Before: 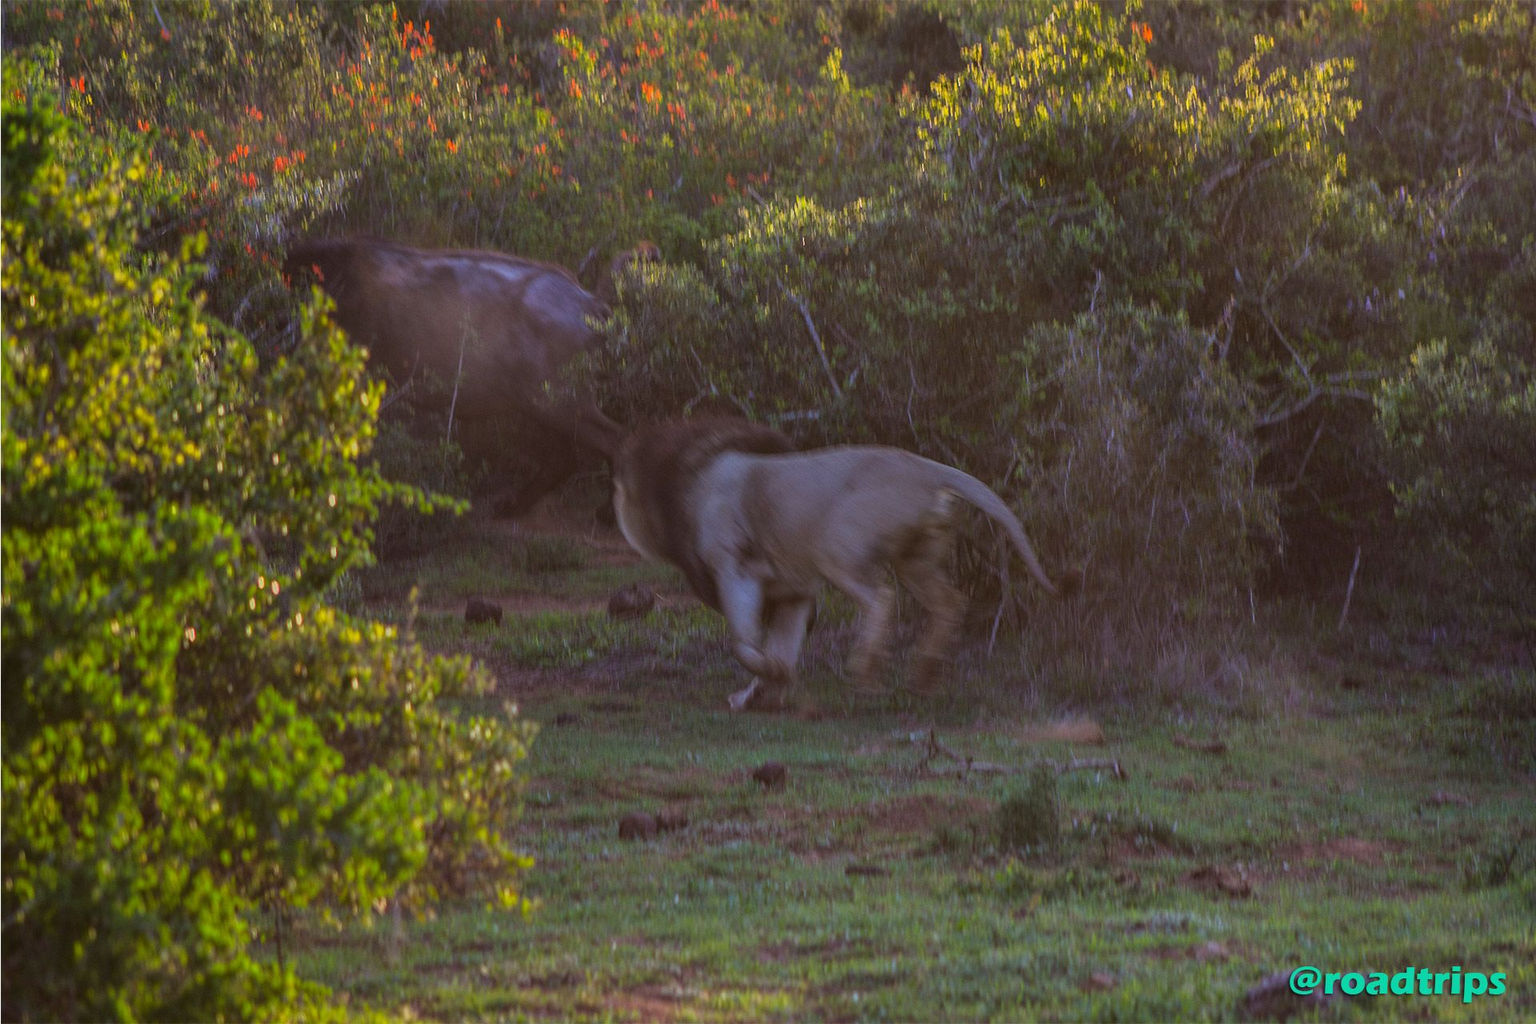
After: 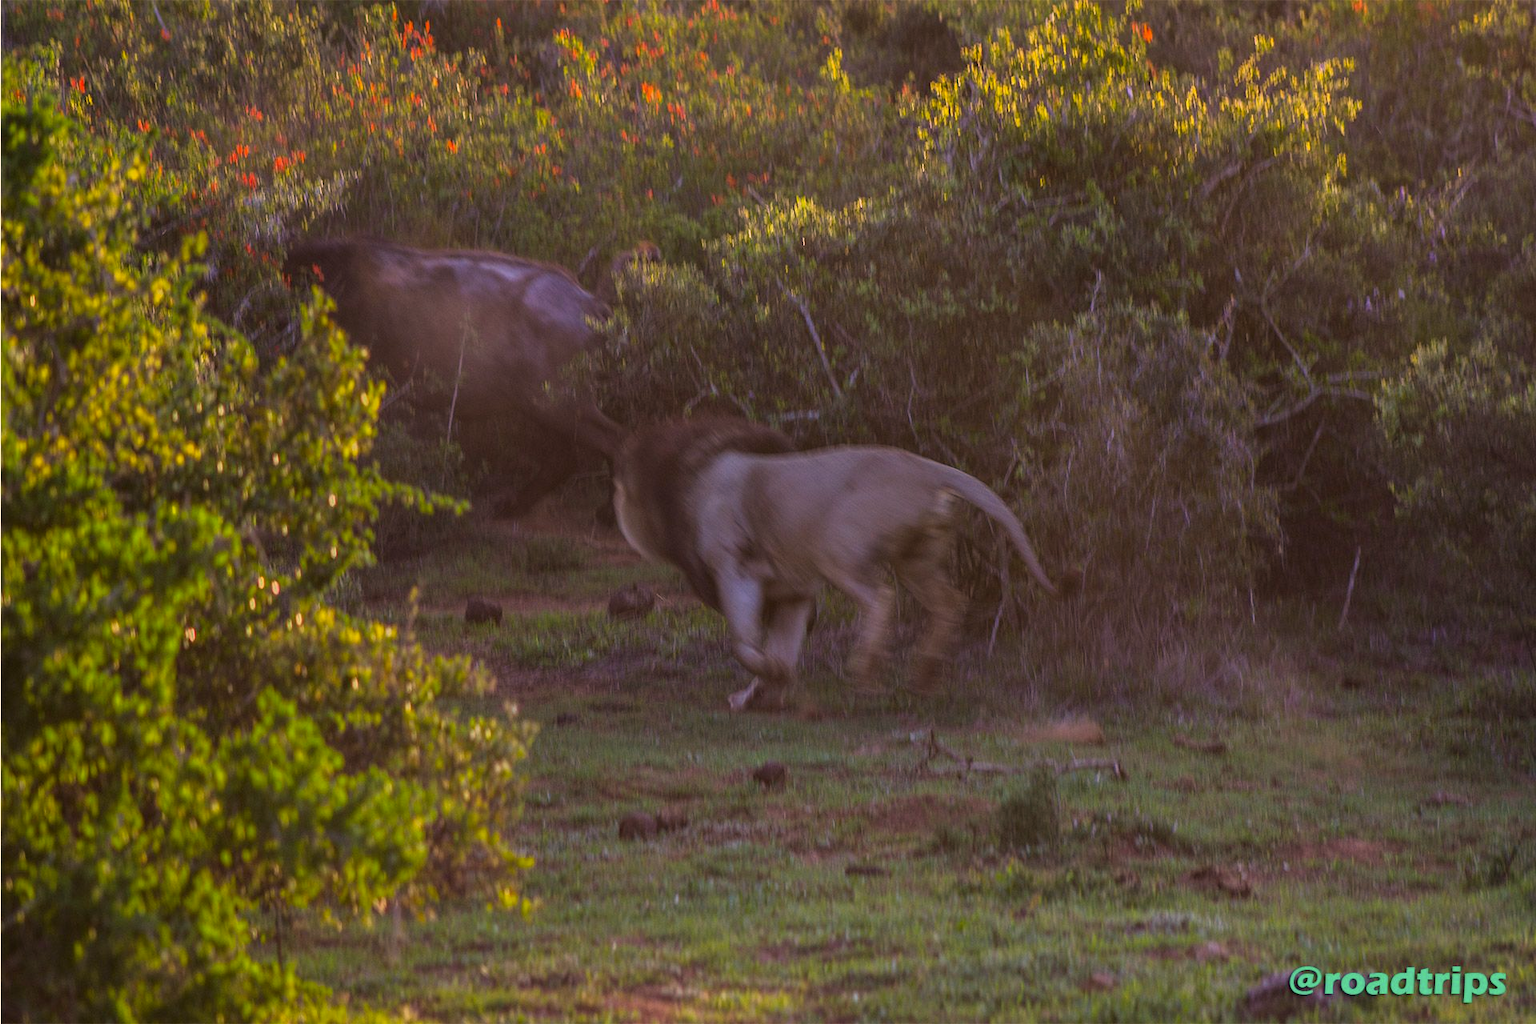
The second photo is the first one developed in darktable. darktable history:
color correction: highlights a* 11.38, highlights b* 11.95
